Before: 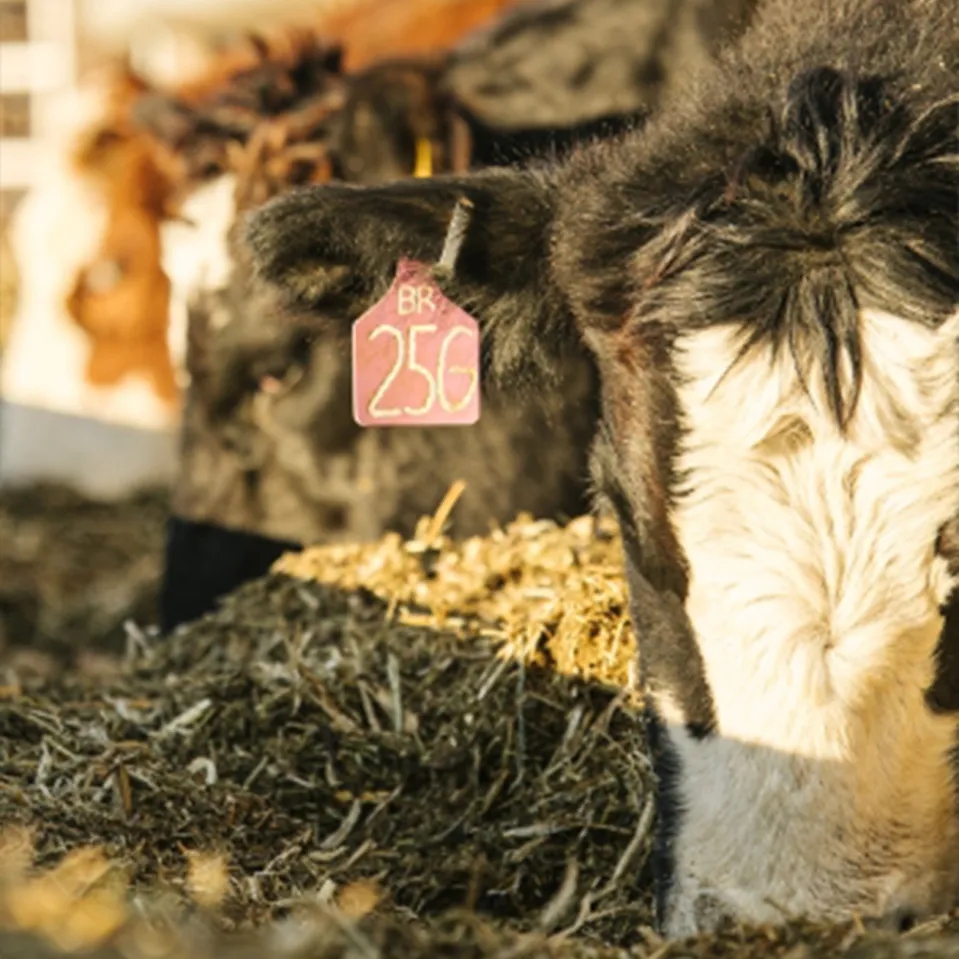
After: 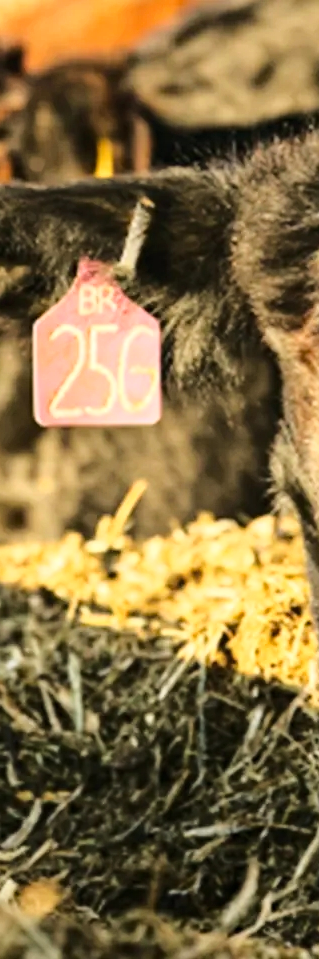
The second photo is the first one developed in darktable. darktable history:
base curve: curves: ch0 [(0, 0) (0.028, 0.03) (0.121, 0.232) (0.46, 0.748) (0.859, 0.968) (1, 1)]
haze removal: compatibility mode true, adaptive false
crop: left 33.36%, right 33.36%
shadows and highlights: radius 331.84, shadows 53.55, highlights -100, compress 94.63%, highlights color adjustment 73.23%, soften with gaussian
